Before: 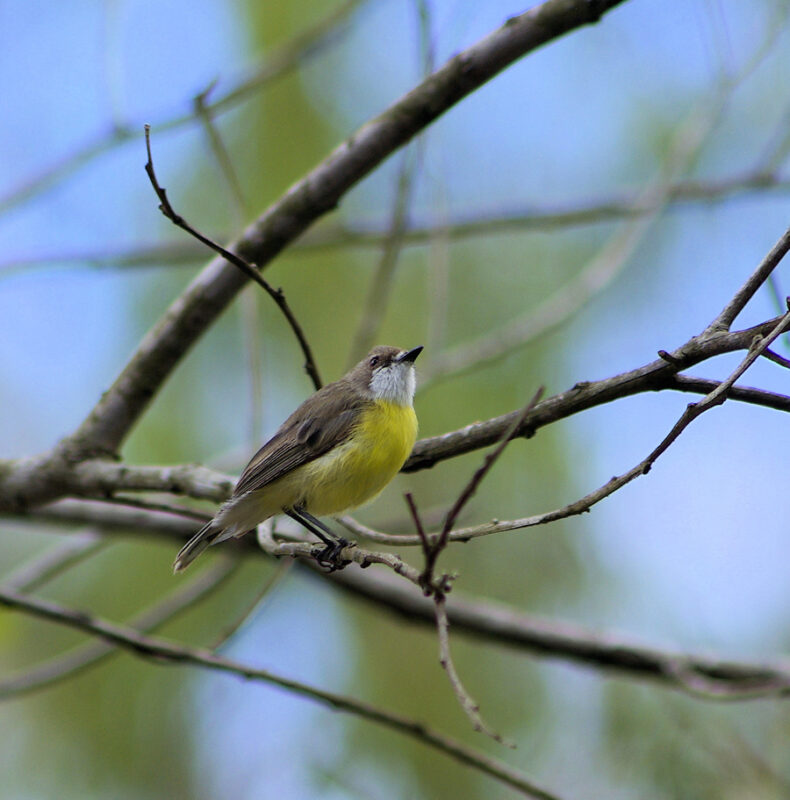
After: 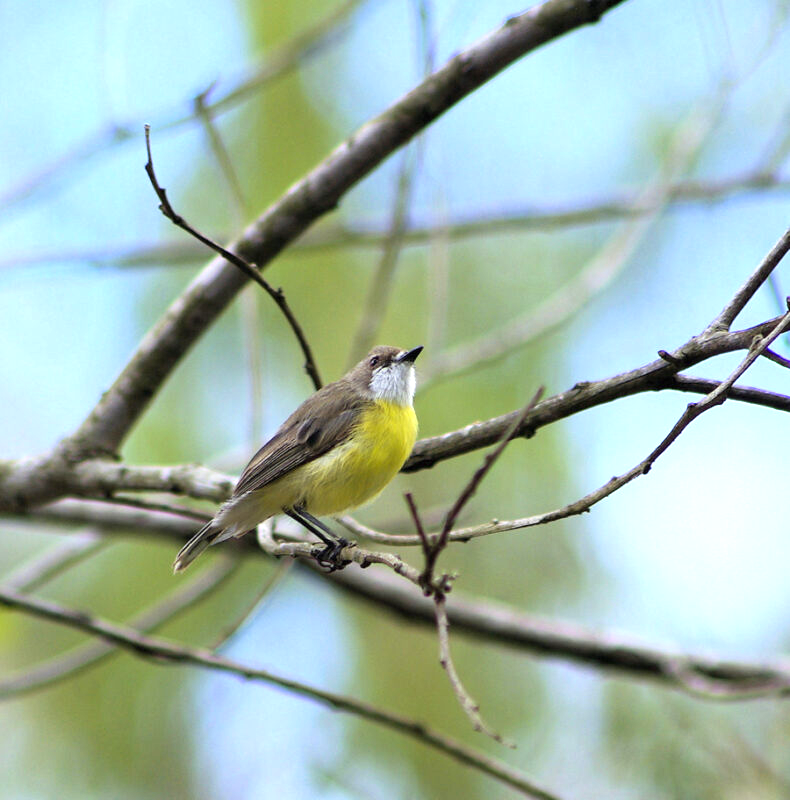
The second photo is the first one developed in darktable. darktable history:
exposure: black level correction 0, exposure 0.898 EV, compensate highlight preservation false
